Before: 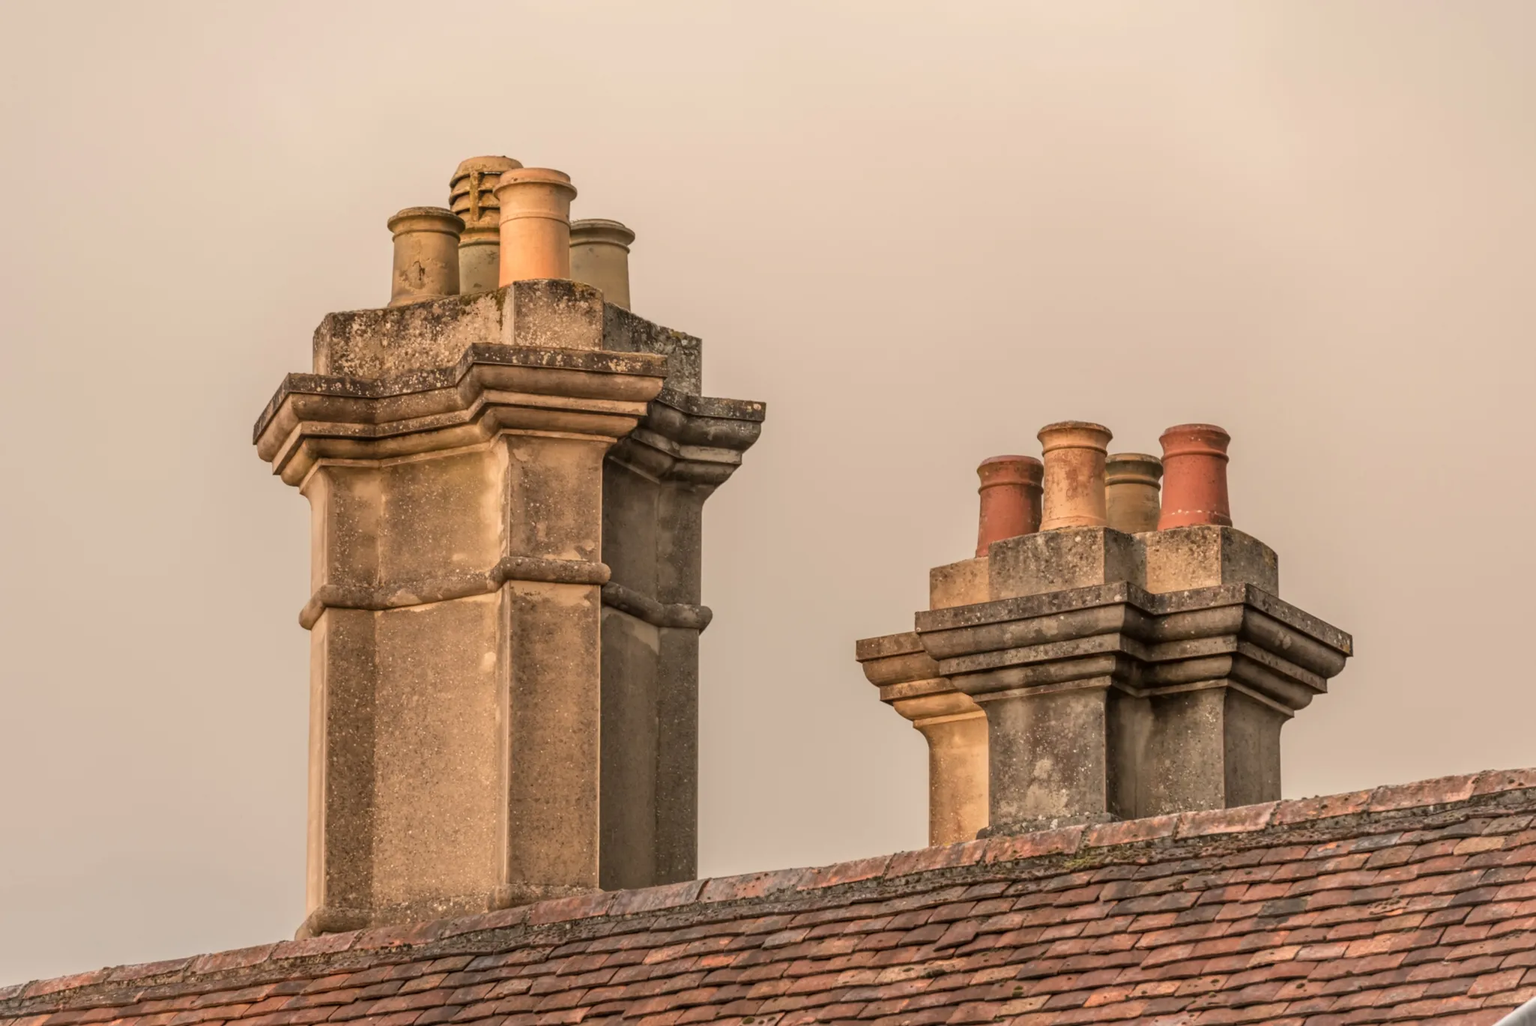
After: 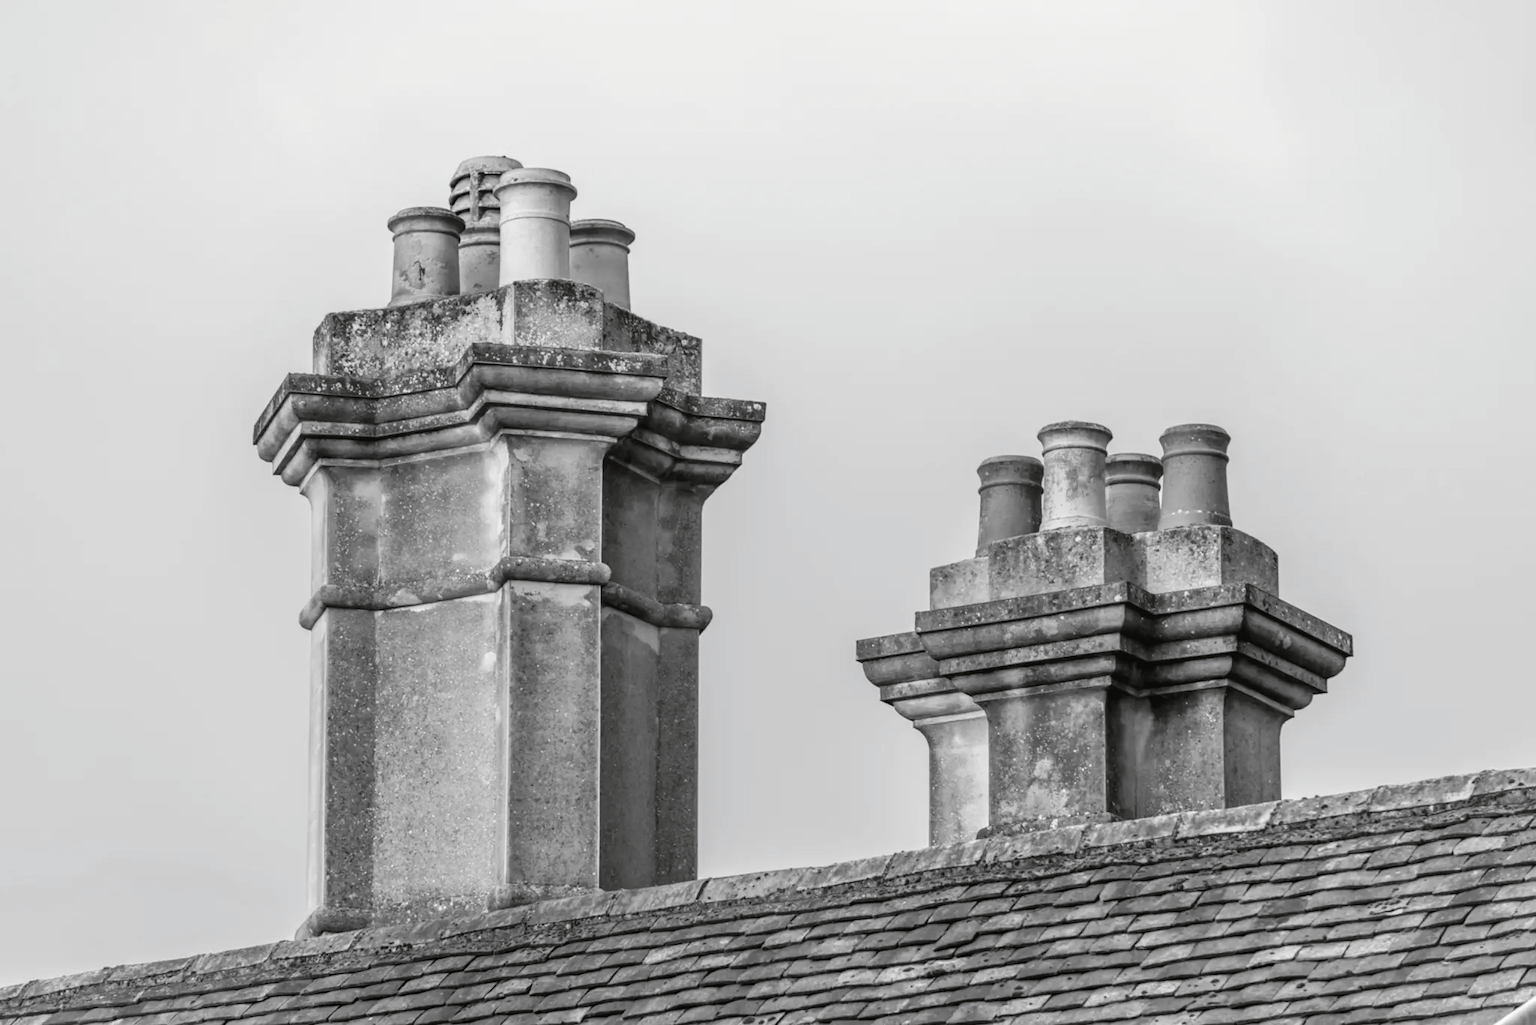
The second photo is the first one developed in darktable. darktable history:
tone curve: curves: ch0 [(0, 0) (0.003, 0.025) (0.011, 0.025) (0.025, 0.029) (0.044, 0.035) (0.069, 0.053) (0.1, 0.083) (0.136, 0.118) (0.177, 0.163) (0.224, 0.22) (0.277, 0.295) (0.335, 0.371) (0.399, 0.444) (0.468, 0.524) (0.543, 0.618) (0.623, 0.702) (0.709, 0.79) (0.801, 0.89) (0.898, 0.973) (1, 1)], preserve colors none
color look up table: target L [91.64, 97.23, 87.41, 90.24, 81.69, 76.25, 78.31, 69.61, 50.69, 40.45, 53.68, 44, 7.568, 200.37, 88.12, 73.68, 71.1, 68.49, 63.6, 48.84, 50.96, 45.63, 48.31, 39.63, 35.72, 15.16, 1.645, 100, 88.82, 82.41, 82.05, 78.79, 74.42, 76.98, 76.98, 82.76, 54.24, 54.24, 53.09, 40.45, 35.16, 21.7, 97.23, 79.88, 82.76, 61.32, 51.22, 34.03, 33.46], target a [-0.1, -0.657, -0.001, -0.003, 0, 0, 0.001, 0, 0.001, 0.001, 0.001, 0, 0, 0, -0.002, 0 ×4, 0.001 ×5, 0, 0, -0.153, -0.286, -0.001, 0, 0, 0.001, 0 ×4, 0.001 ×5, 0, -0.657, 0, 0, 0, 0.001, 0, 0.001], target b [1.238, 8.447, 0.003, 0.026, 0.002, 0.002, -0.005, 0.002, -0.004, -0.003, -0.002, 0.001, -0.002, 0, 0.025, 0.002 ×4, -0.004, -0.004, -0.003, -0.004, -0.003, -0.003, -0.001, 1.891, 3.599, 0.003, 0.002, 0.002, -0.005, 0.002 ×4, -0.004, -0.004, -0.003 ×4, 8.447, 0.002, 0.002, 0.002, -0.004, -0.003, -0.003], num patches 49
